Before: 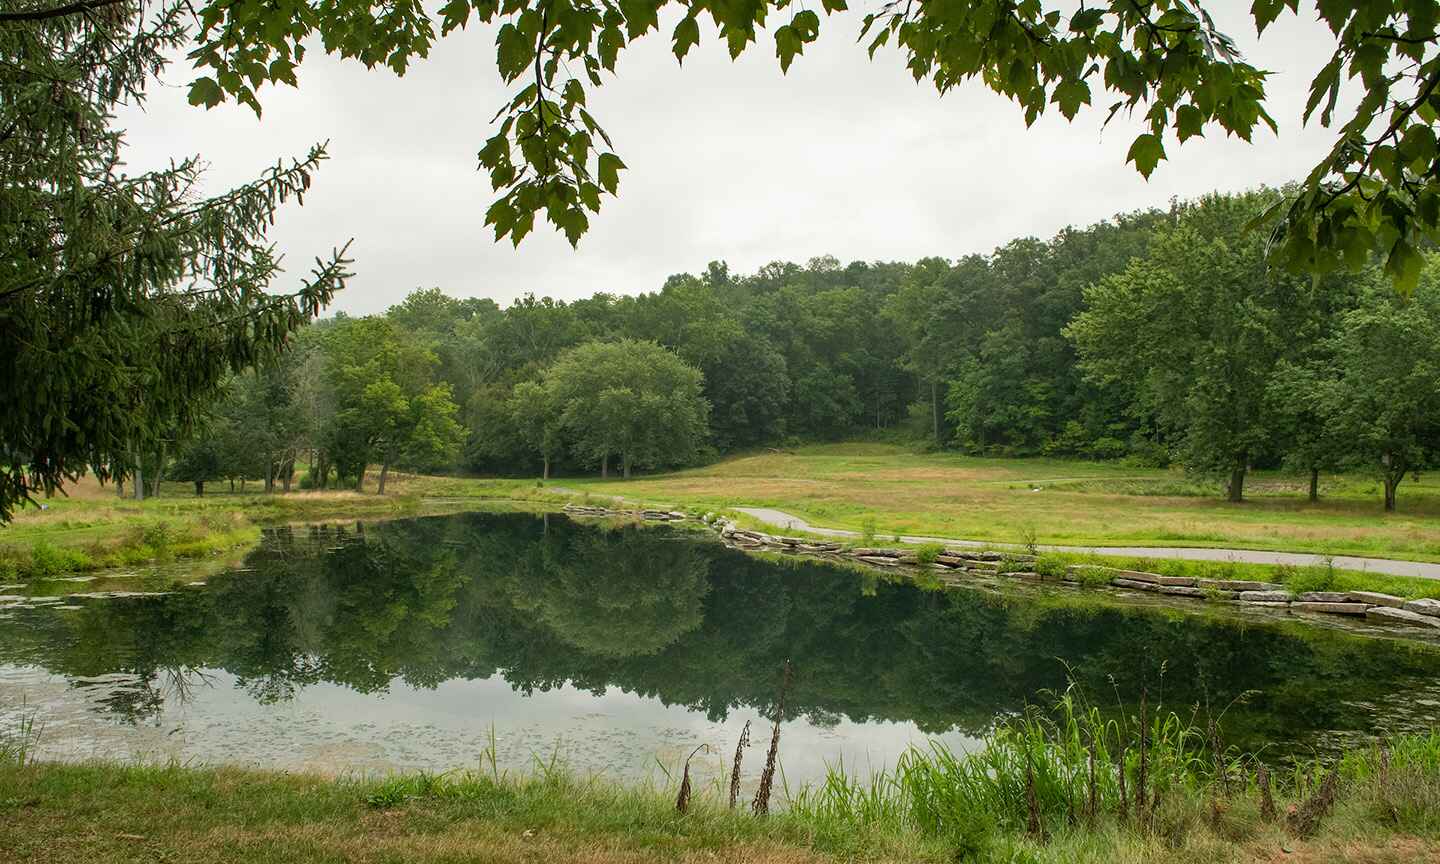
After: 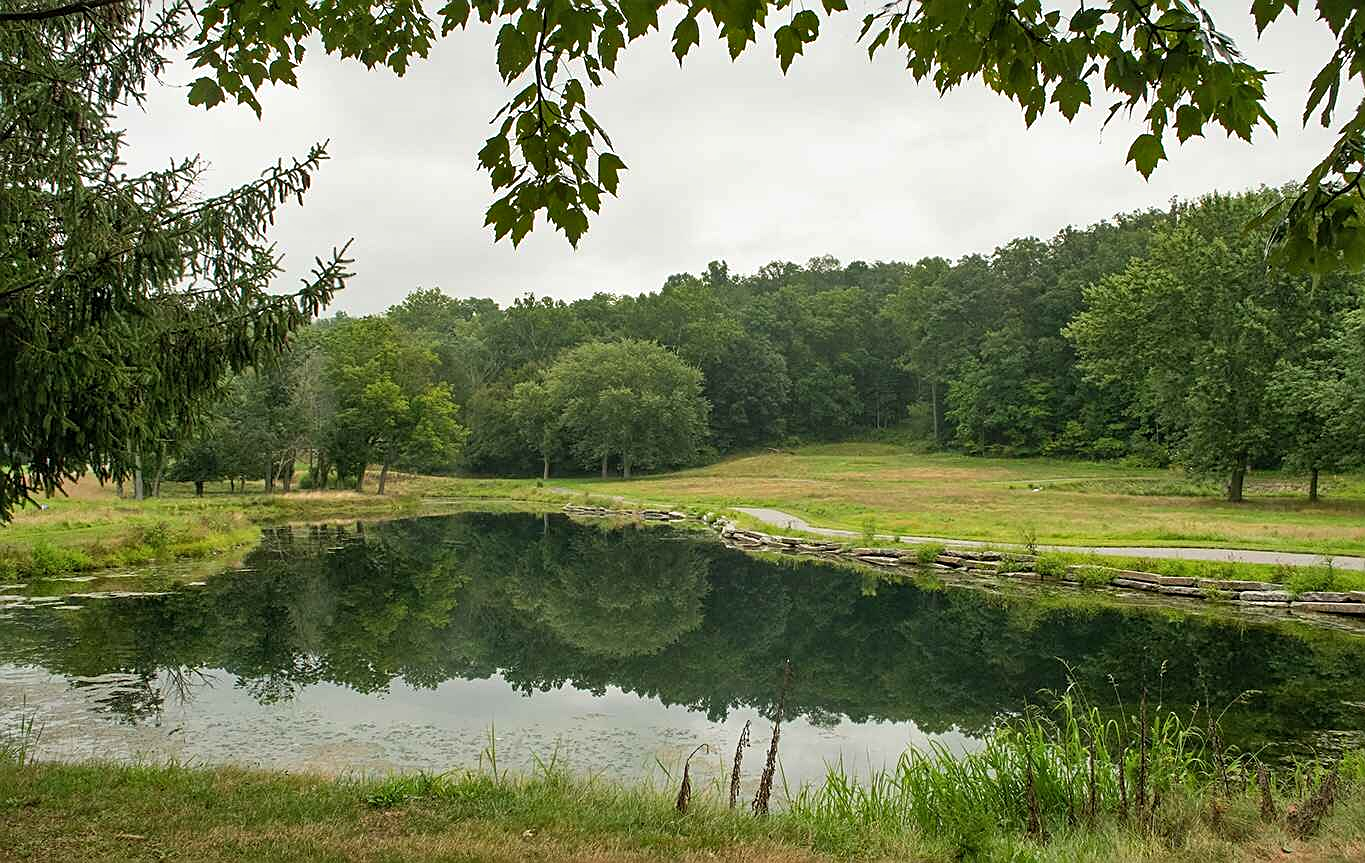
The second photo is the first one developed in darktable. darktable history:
shadows and highlights: soften with gaussian
crop and rotate: right 5.167%
sharpen: on, module defaults
